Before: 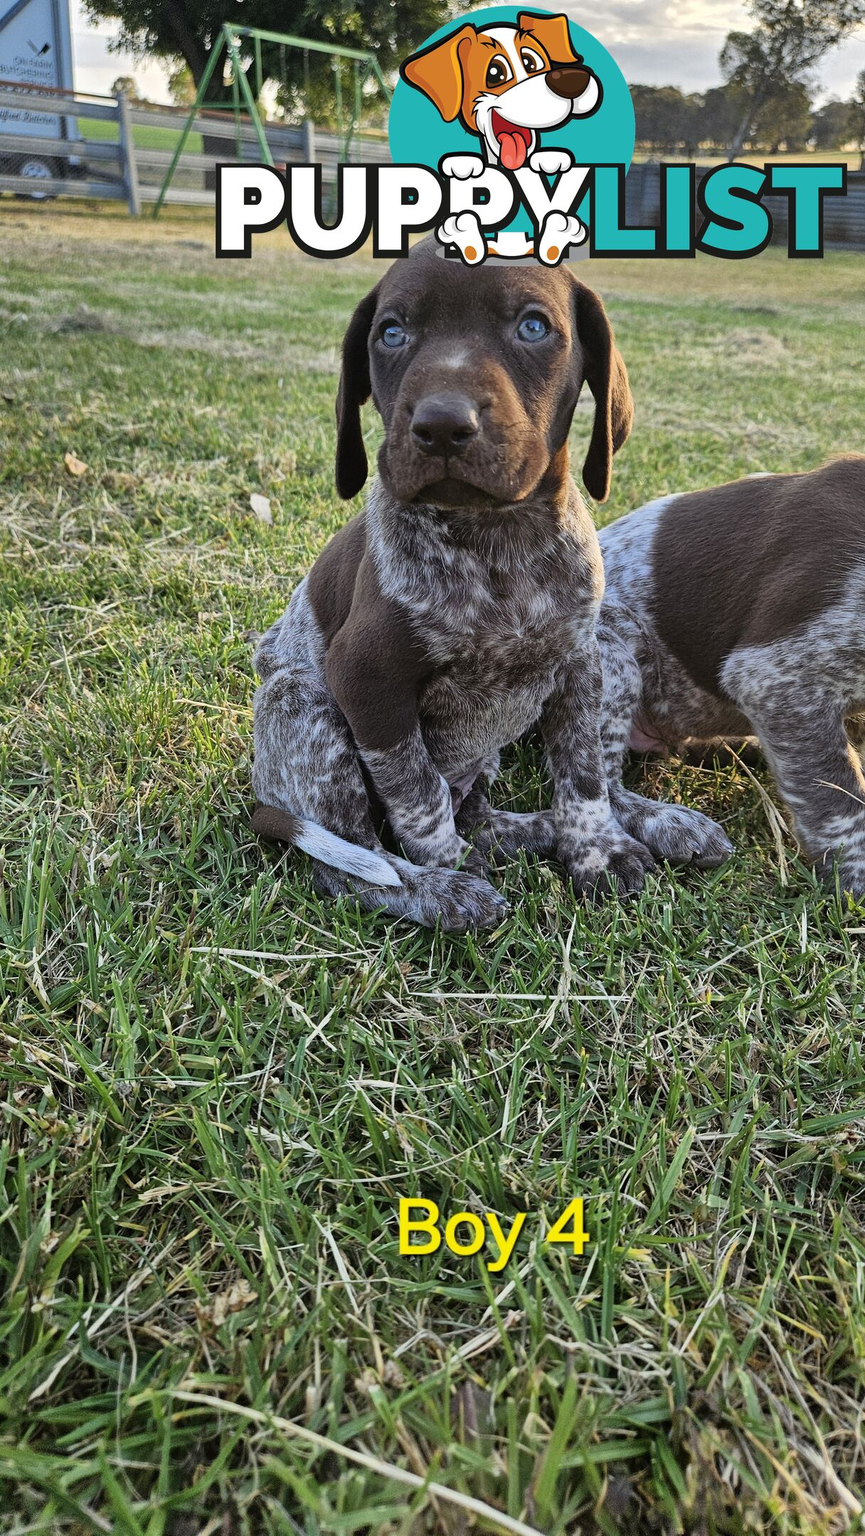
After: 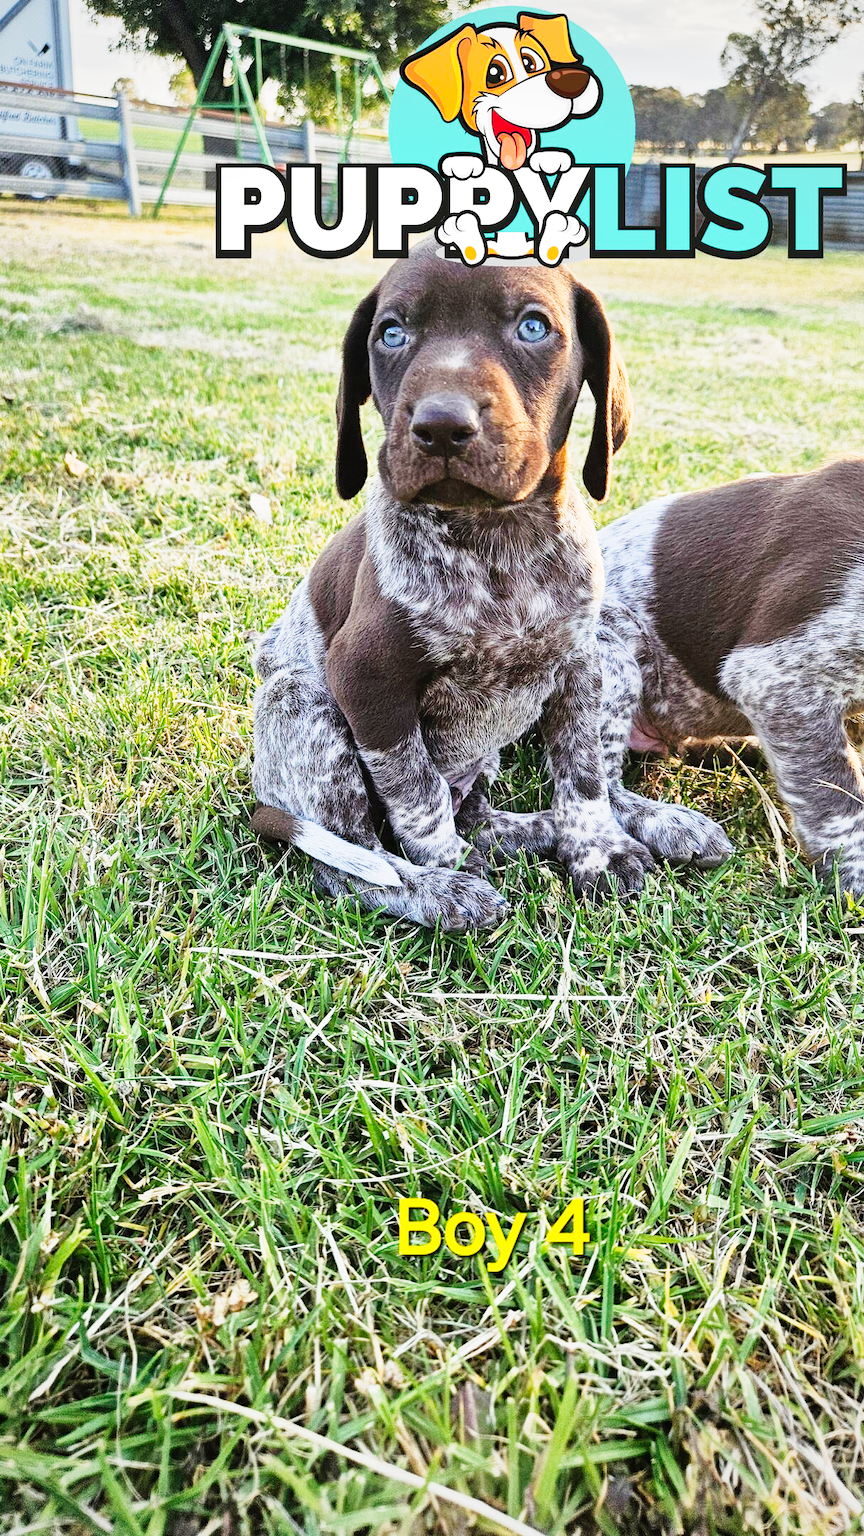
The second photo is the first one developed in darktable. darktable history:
tone curve: curves: ch0 [(0, 0) (0.003, 0.003) (0.011, 0.012) (0.025, 0.027) (0.044, 0.048) (0.069, 0.074) (0.1, 0.117) (0.136, 0.177) (0.177, 0.246) (0.224, 0.324) (0.277, 0.422) (0.335, 0.531) (0.399, 0.633) (0.468, 0.733) (0.543, 0.824) (0.623, 0.895) (0.709, 0.938) (0.801, 0.961) (0.898, 0.98) (1, 1)], preserve colors none
vignetting: fall-off radius 61.14%, brightness -0.266
